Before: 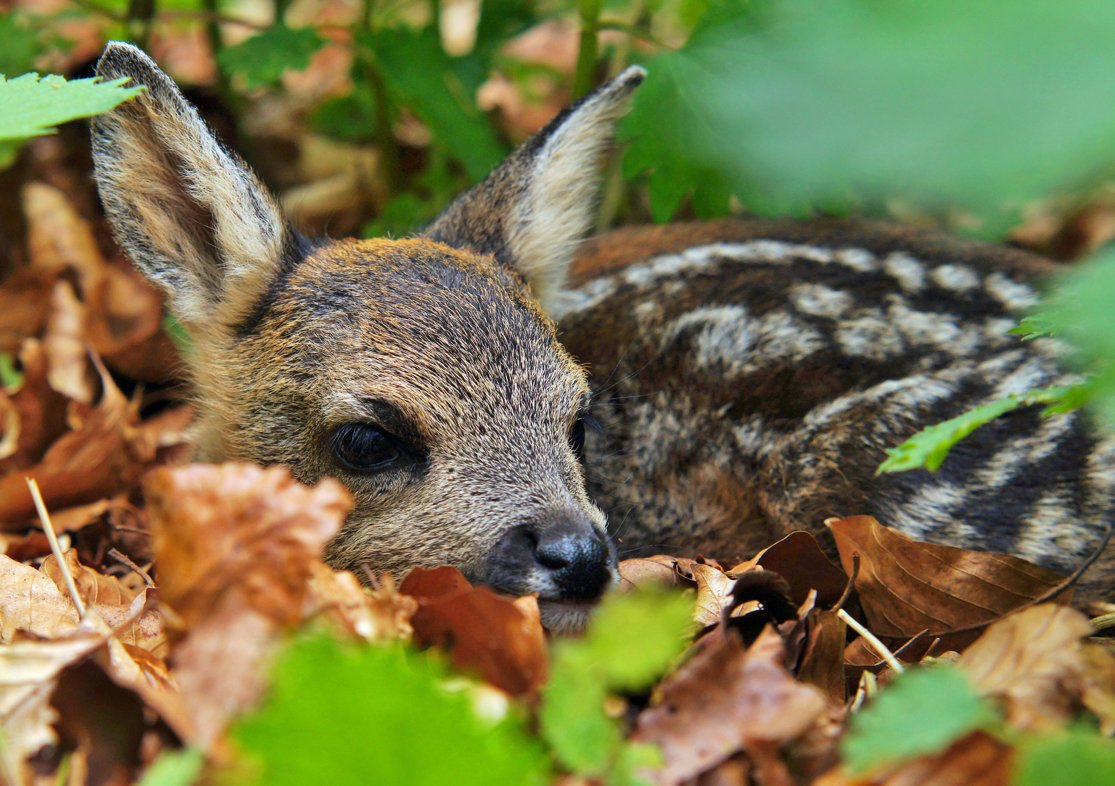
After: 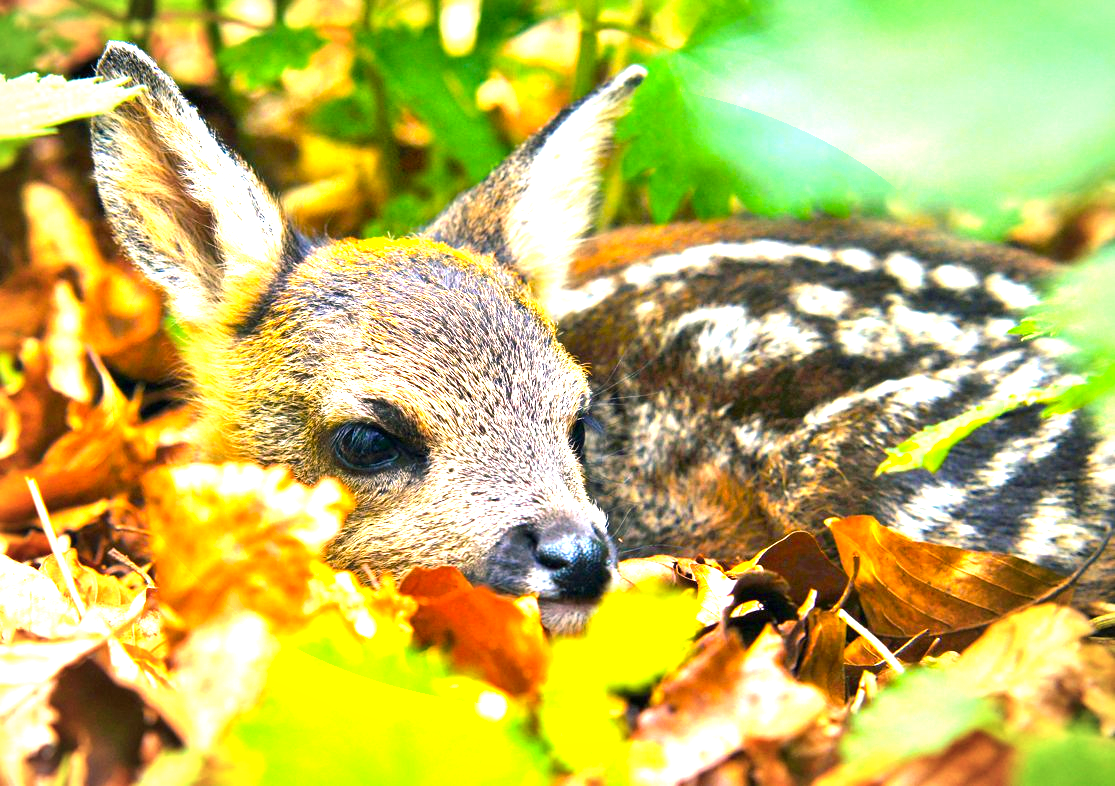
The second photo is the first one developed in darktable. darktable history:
exposure: black level correction 0, exposure 1.874 EV, compensate highlight preservation false
color balance rgb: shadows lift › luminance -7.875%, shadows lift › chroma 2.169%, shadows lift › hue 168.2°, highlights gain › chroma 1.722%, highlights gain › hue 56.41°, perceptual saturation grading › global saturation 30.181%, global vibrance 25.026%, contrast 9.753%
vignetting: brightness -0.436, saturation -0.209, automatic ratio true, unbound false
